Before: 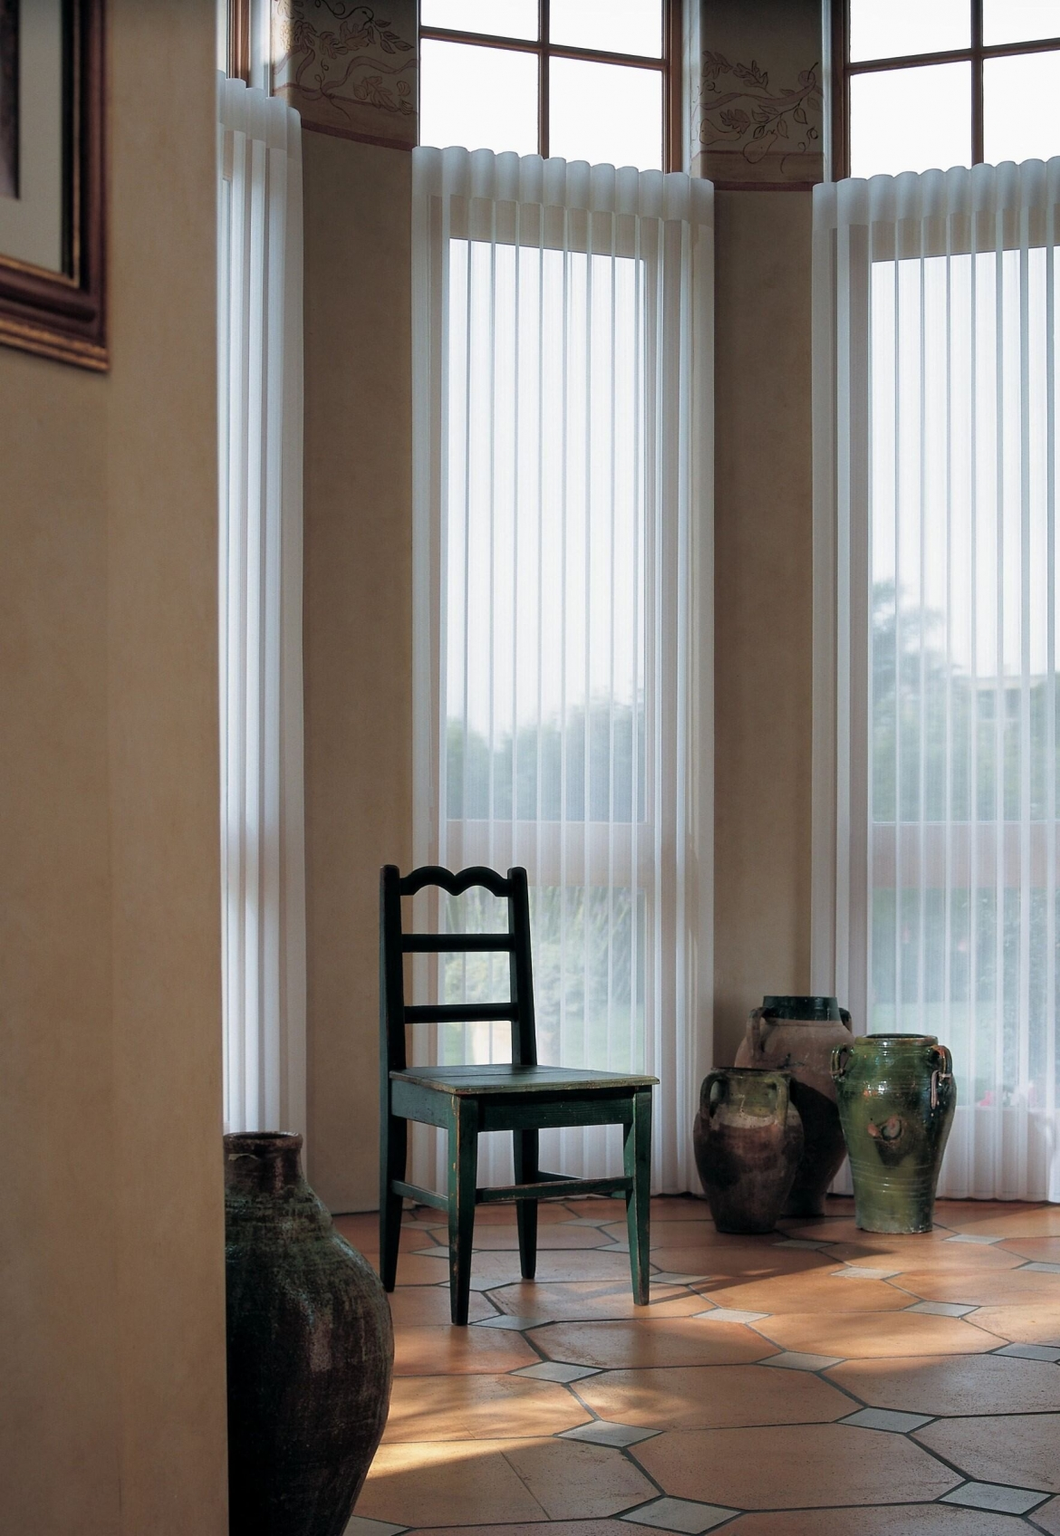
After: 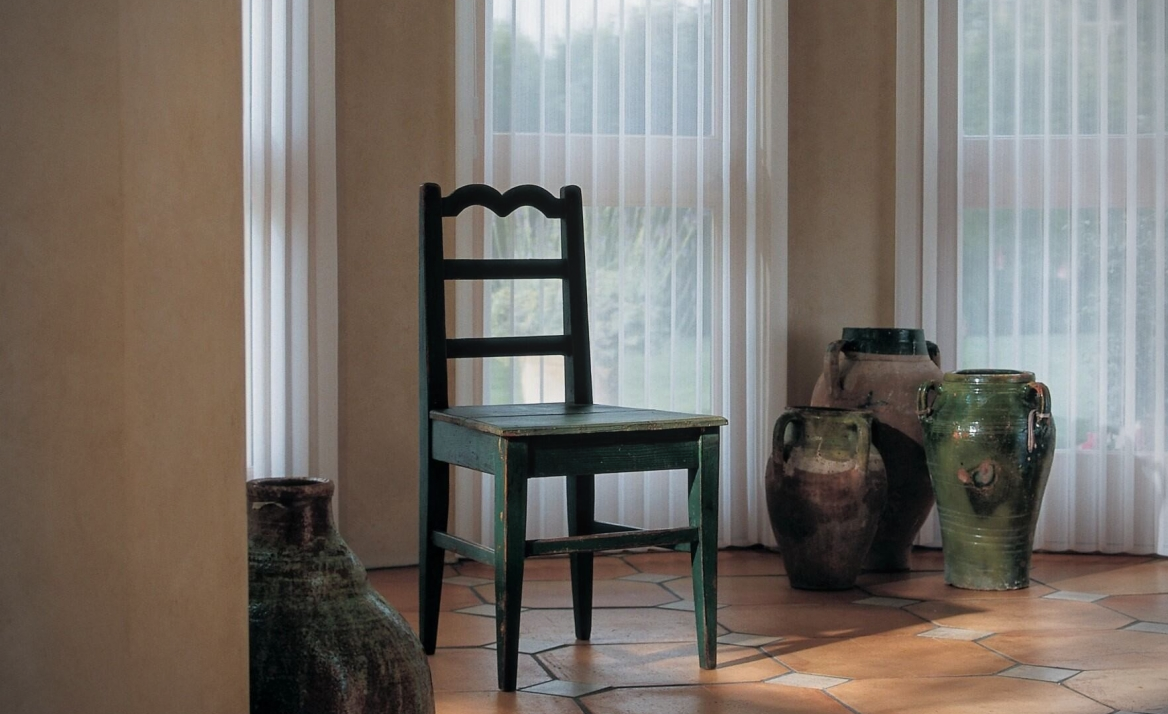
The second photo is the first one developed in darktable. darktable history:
vignetting: on, module defaults
crop: top 45.551%, bottom 12.262%
local contrast: detail 110%
